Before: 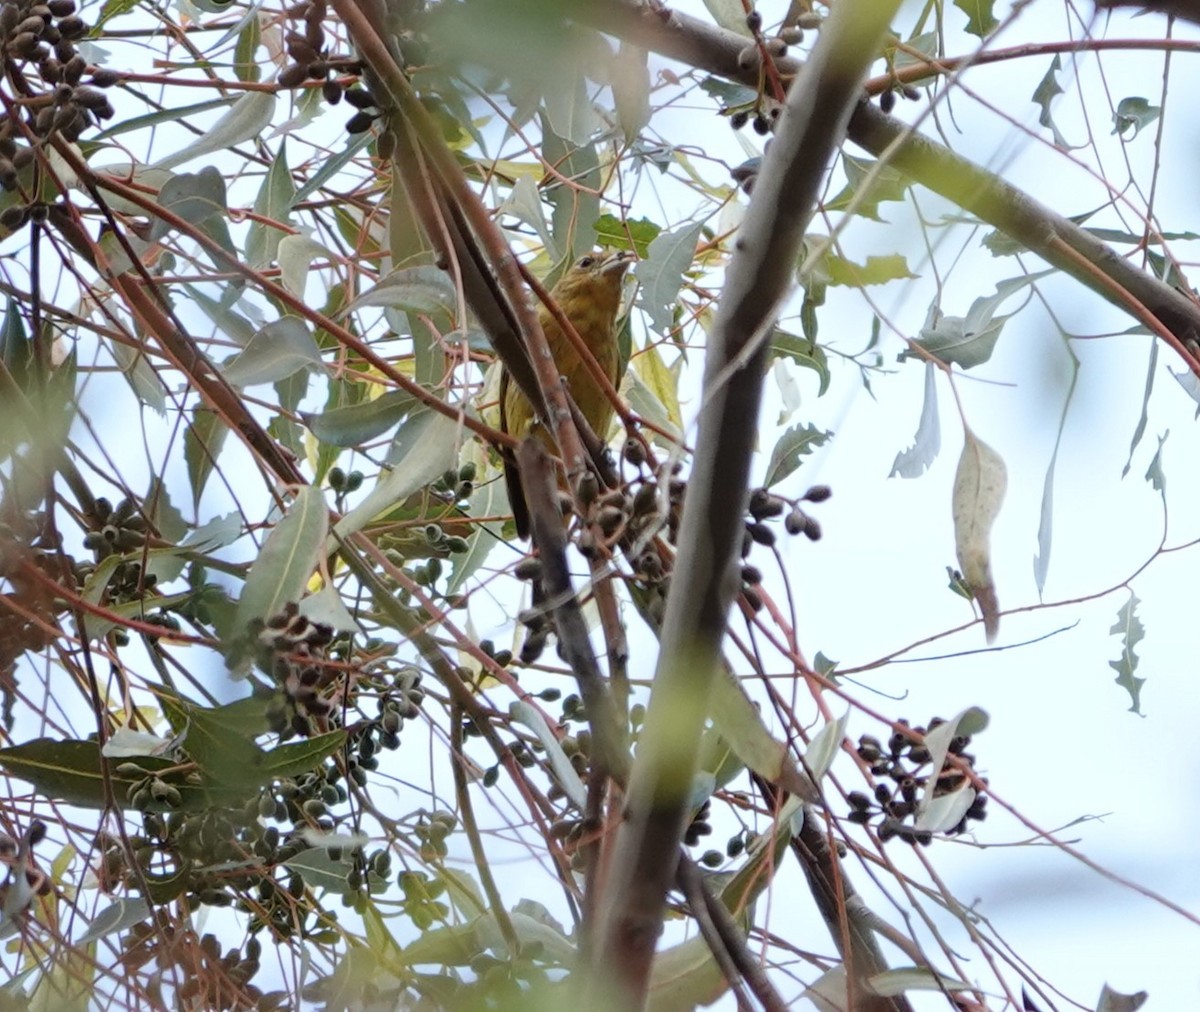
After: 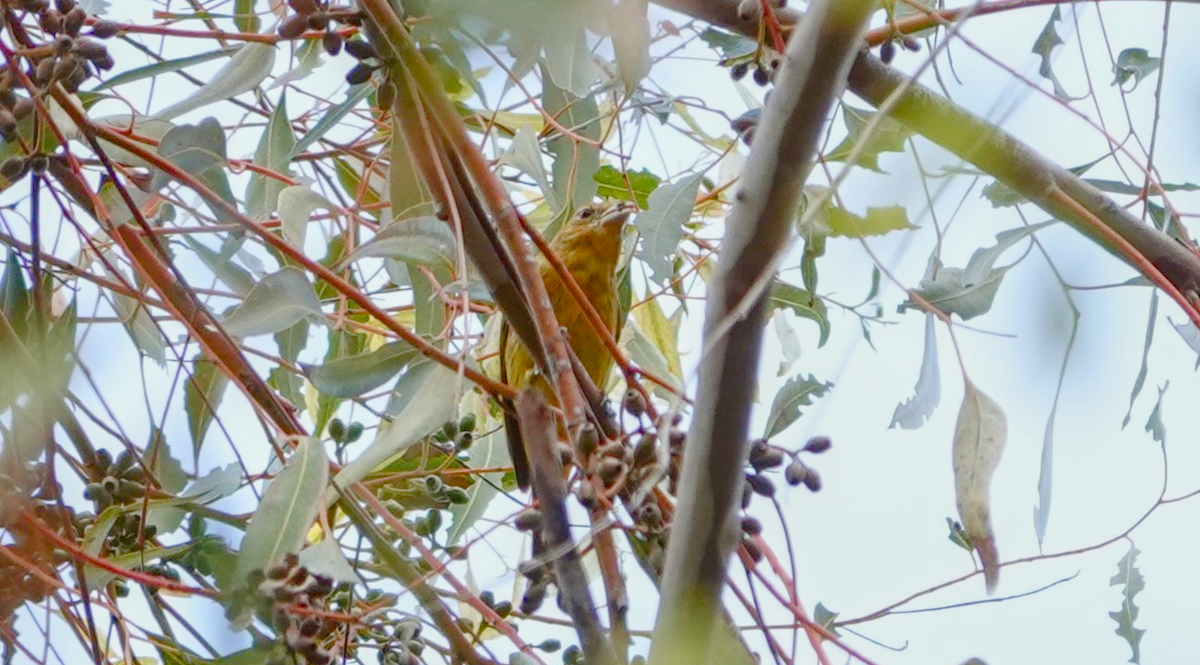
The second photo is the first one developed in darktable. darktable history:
crop and rotate: top 4.884%, bottom 29.383%
local contrast: on, module defaults
color balance rgb: perceptual saturation grading › global saturation 20%, perceptual saturation grading › highlights -25.227%, perceptual saturation grading › shadows 49.982%, contrast -29.747%
exposure: exposure 0.666 EV, compensate highlight preservation false
